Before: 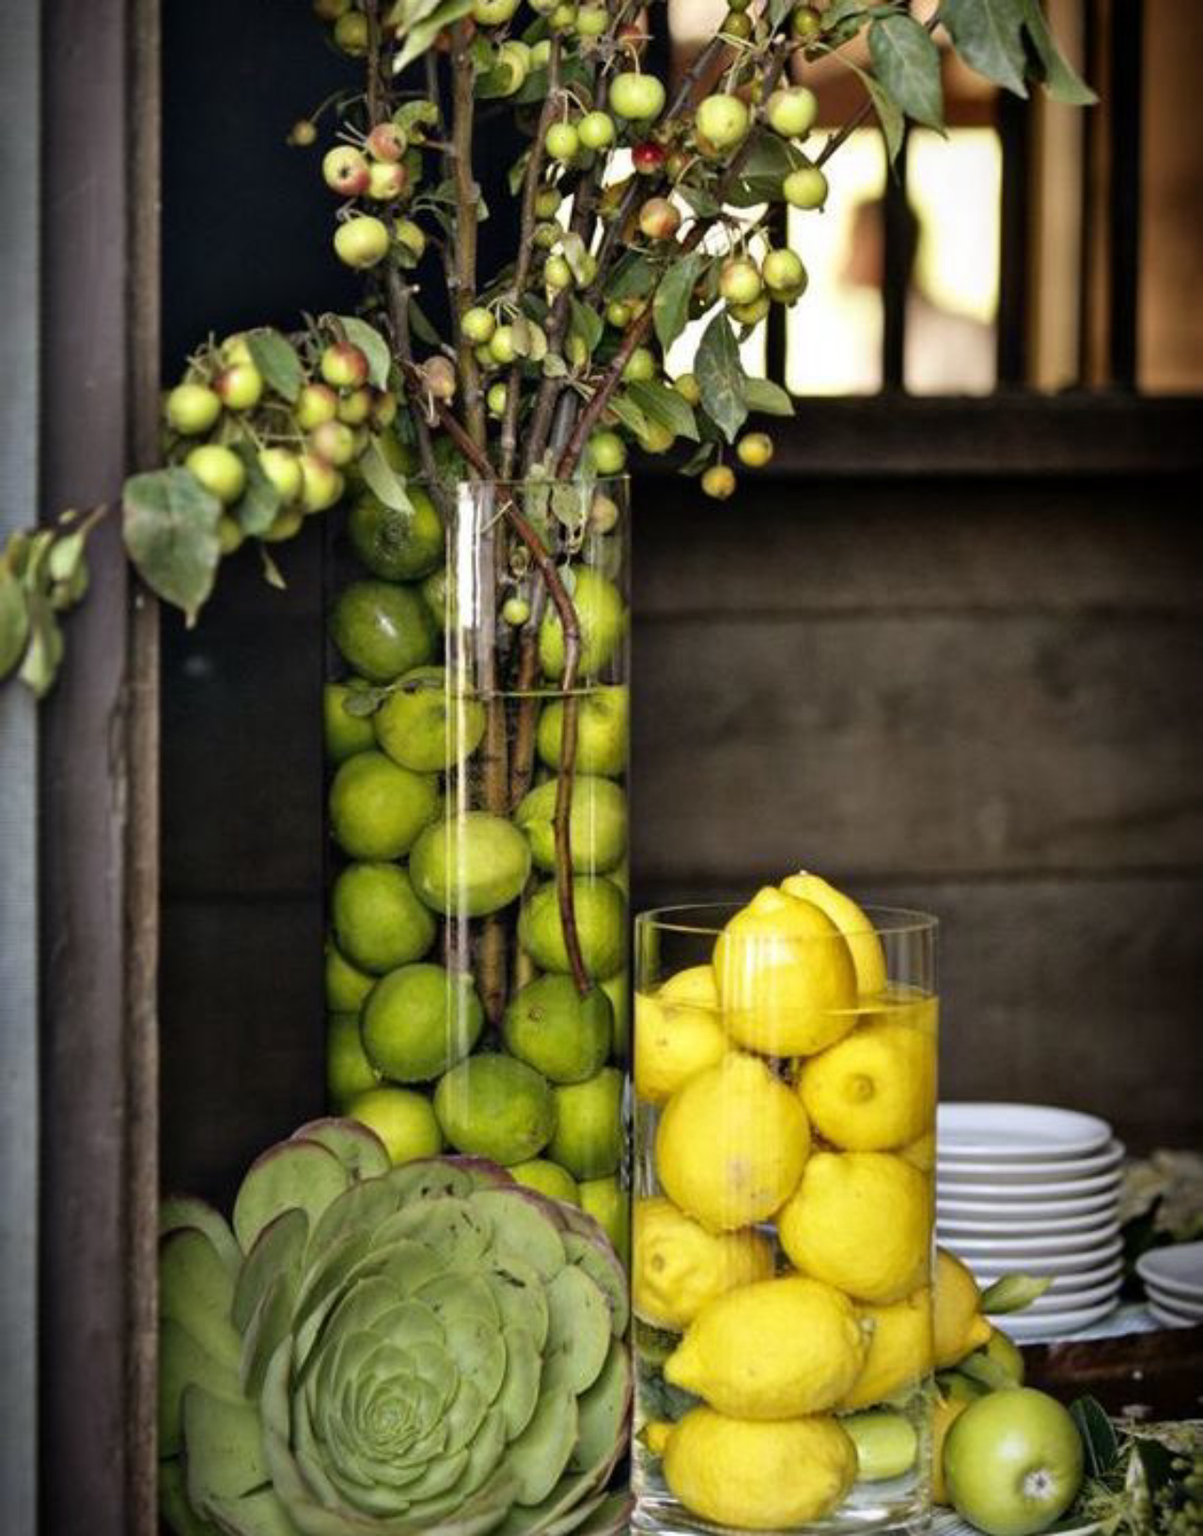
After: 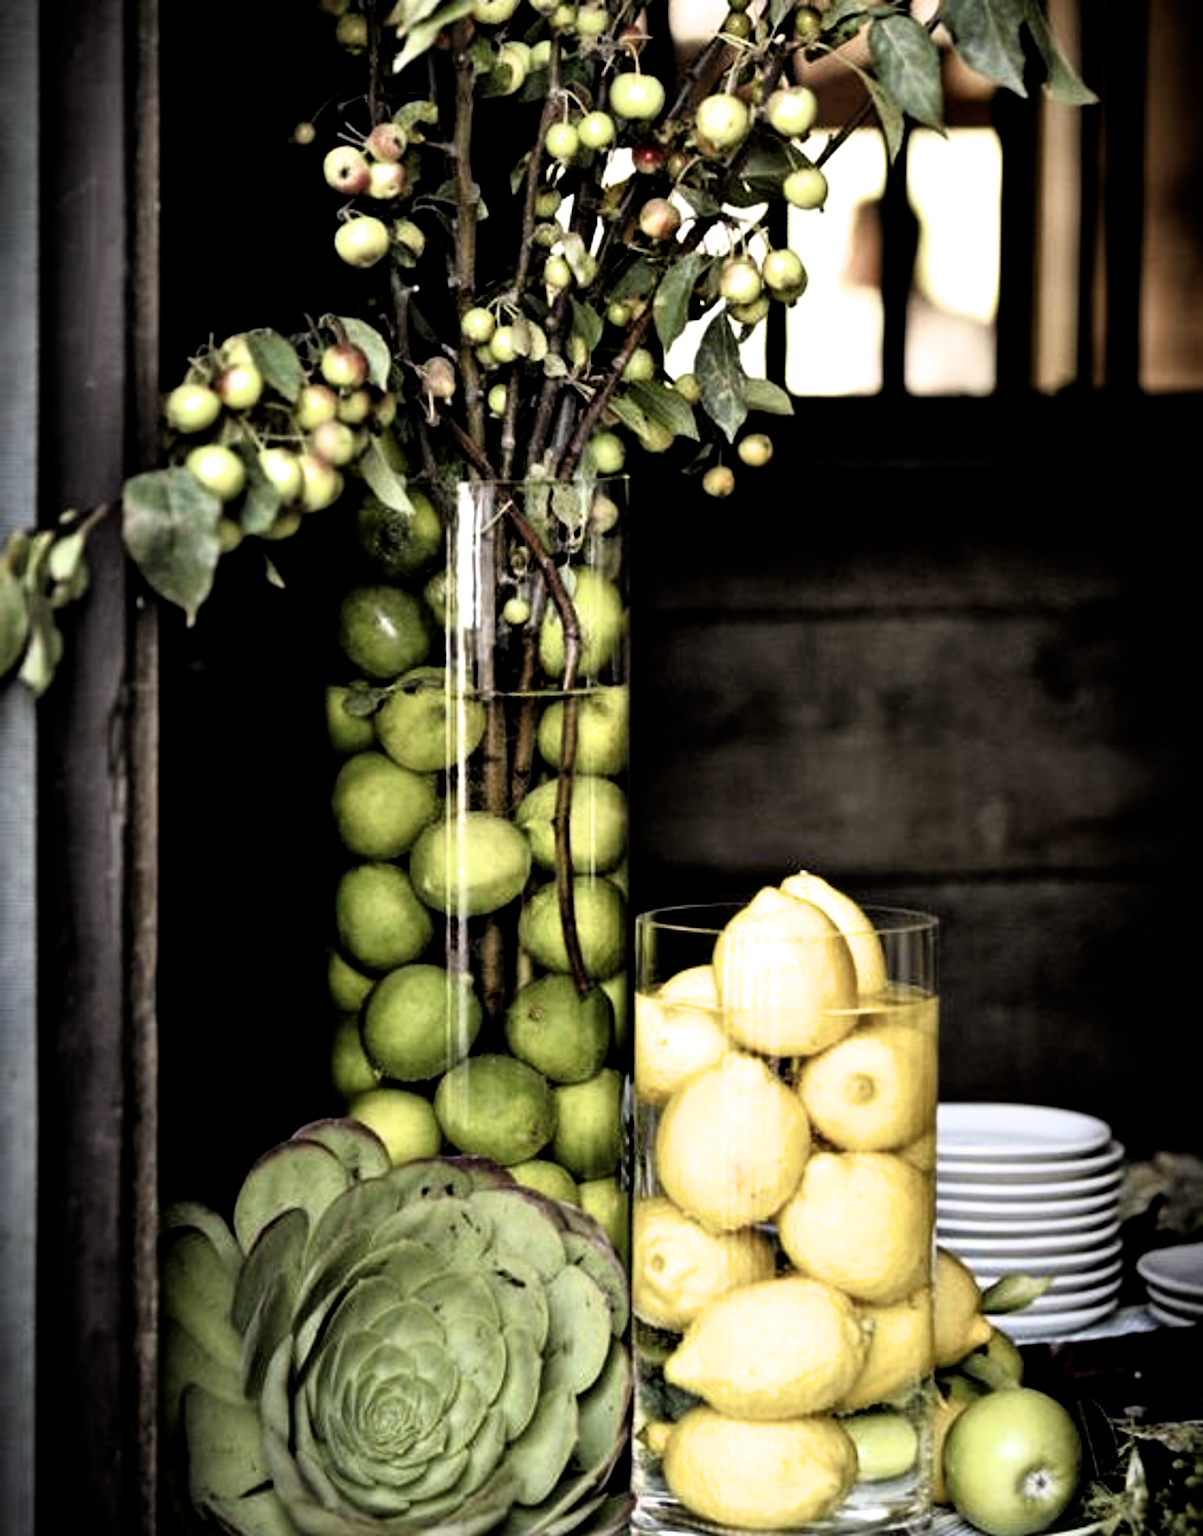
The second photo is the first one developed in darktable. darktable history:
contrast brightness saturation: contrast 0.11, saturation -0.17
filmic rgb: black relative exposure -3.63 EV, white relative exposure 2.16 EV, hardness 3.62
